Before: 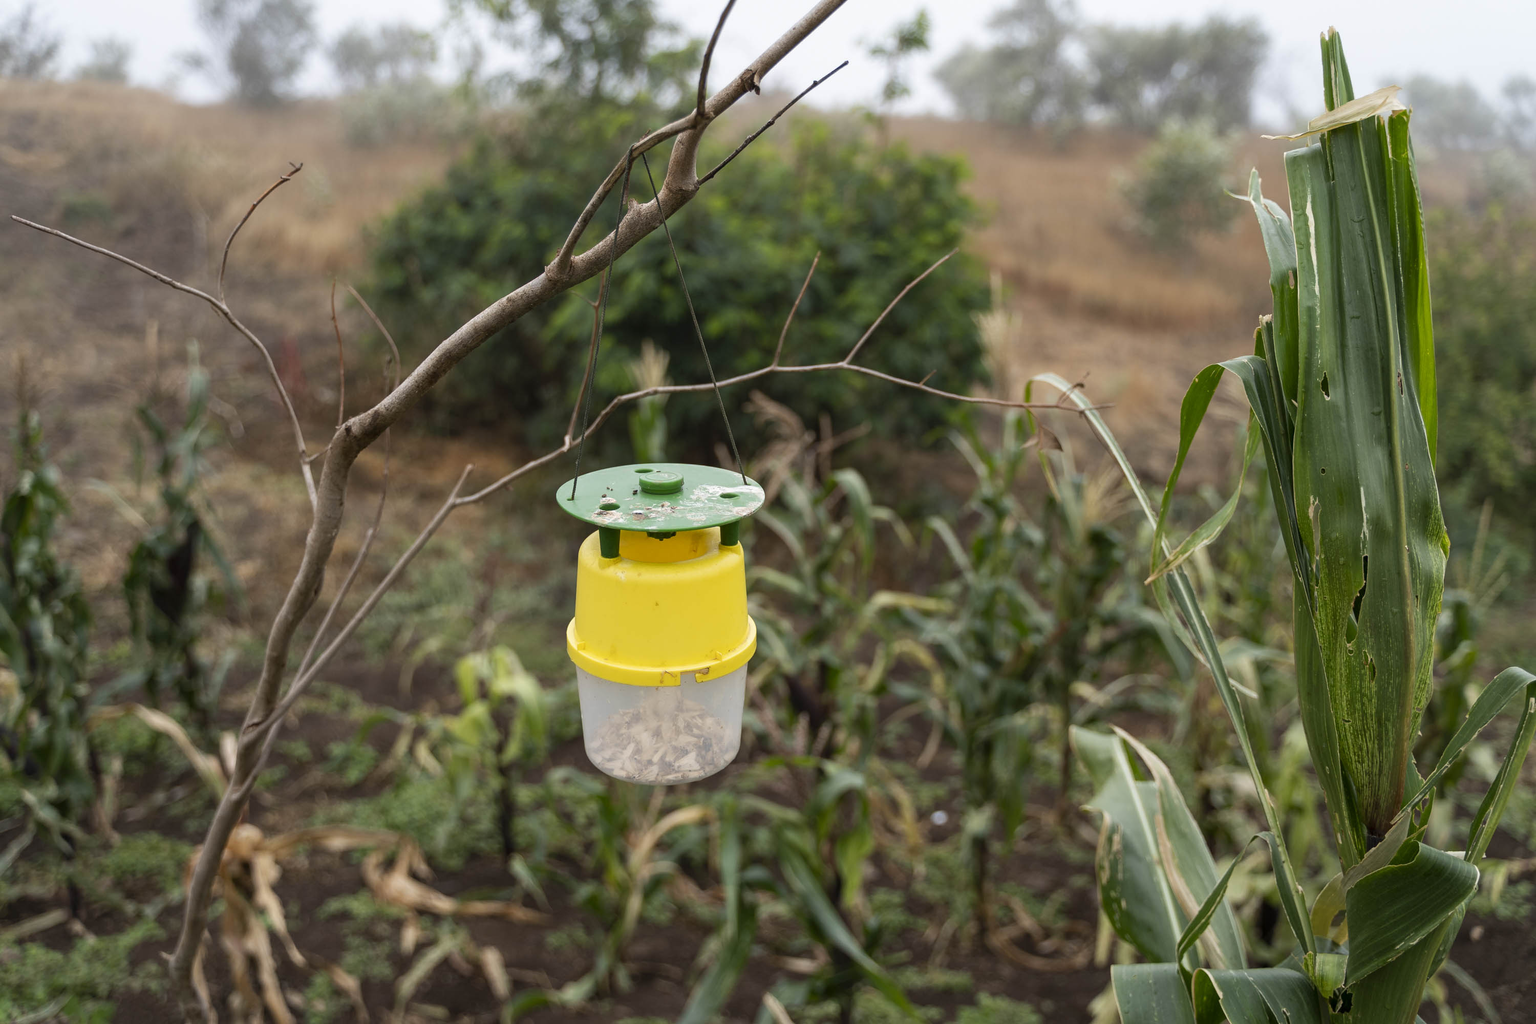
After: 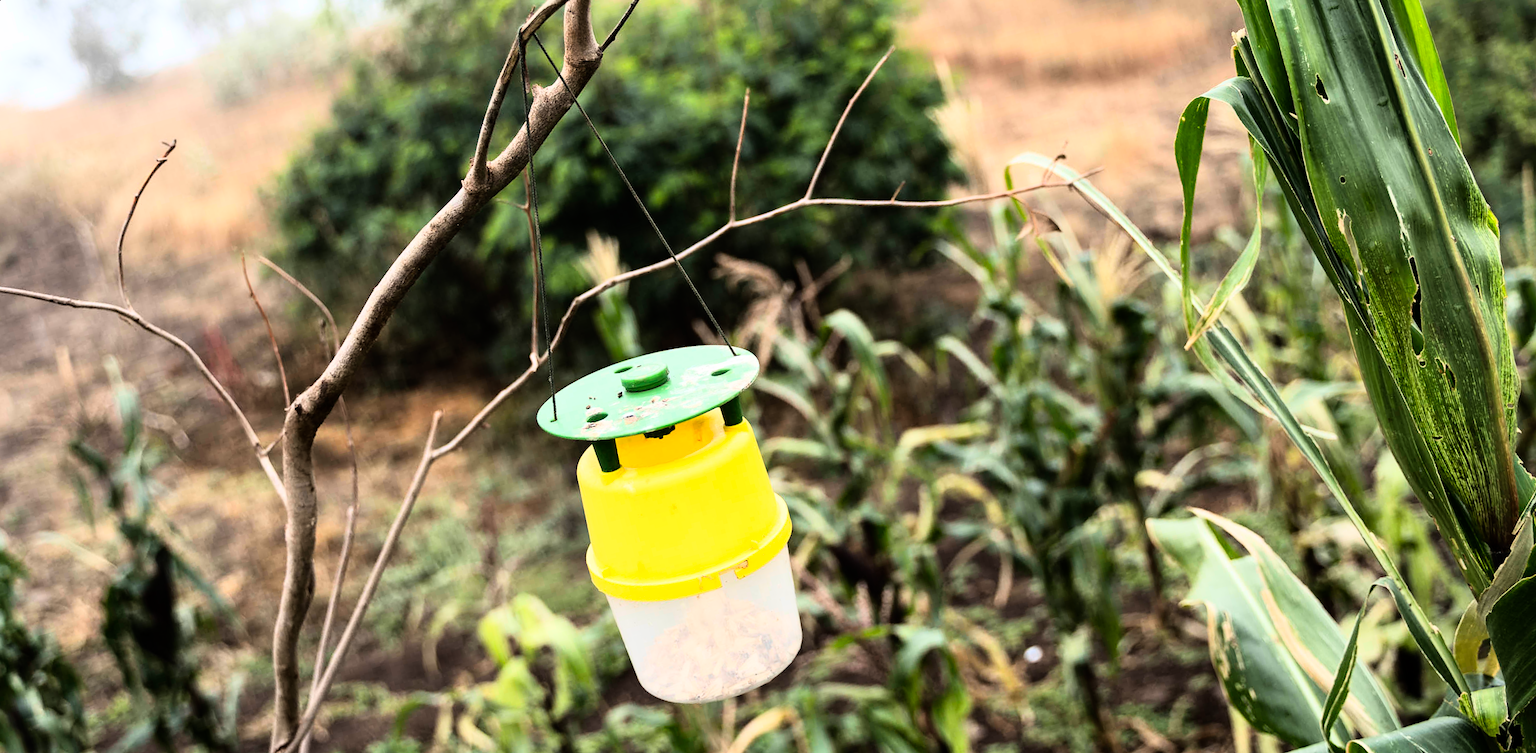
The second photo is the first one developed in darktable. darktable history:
rgb curve: curves: ch0 [(0, 0) (0.21, 0.15) (0.24, 0.21) (0.5, 0.75) (0.75, 0.96) (0.89, 0.99) (1, 1)]; ch1 [(0, 0.02) (0.21, 0.13) (0.25, 0.2) (0.5, 0.67) (0.75, 0.9) (0.89, 0.97) (1, 1)]; ch2 [(0, 0.02) (0.21, 0.13) (0.25, 0.2) (0.5, 0.67) (0.75, 0.9) (0.89, 0.97) (1, 1)], compensate middle gray true
rotate and perspective: rotation -14.8°, crop left 0.1, crop right 0.903, crop top 0.25, crop bottom 0.748
